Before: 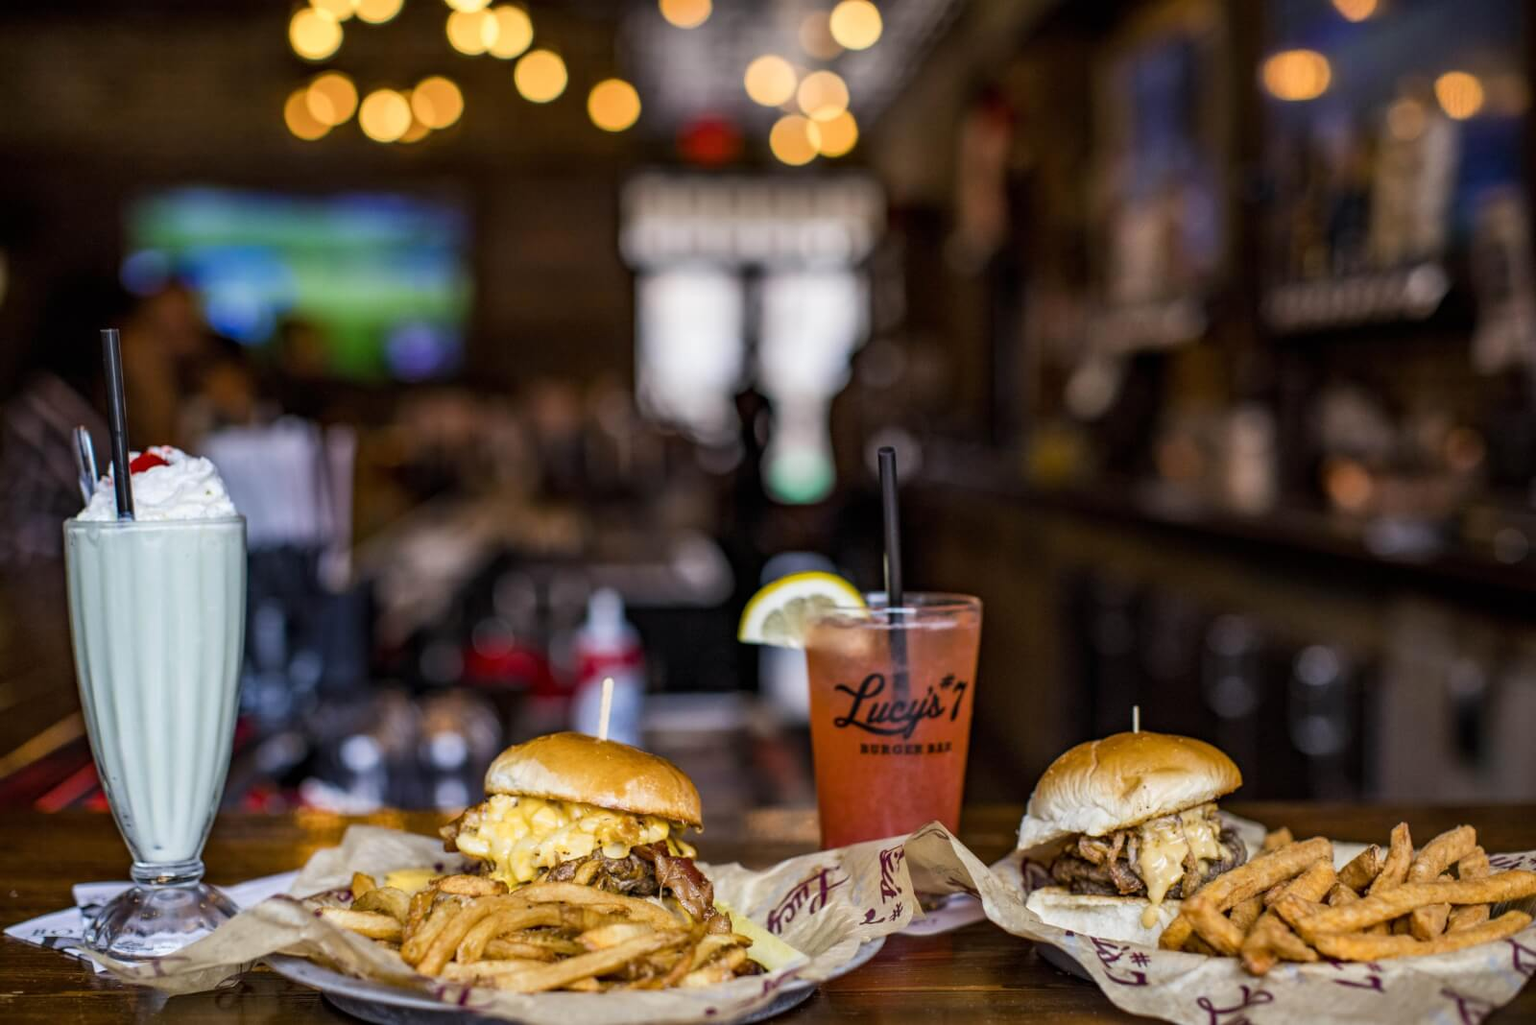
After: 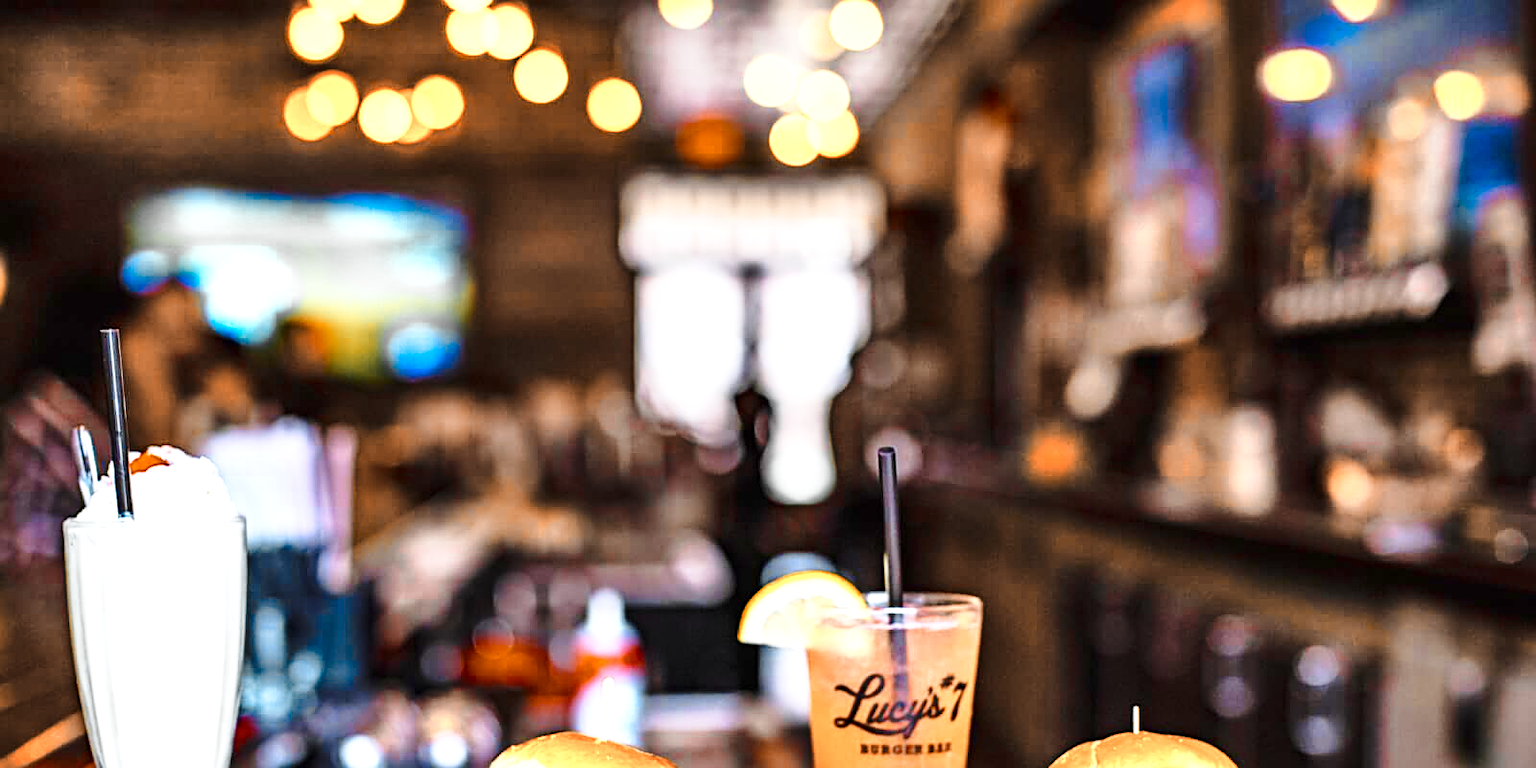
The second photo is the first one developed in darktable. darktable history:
sharpen: on, module defaults
crop: bottom 24.992%
base curve: curves: ch0 [(0, 0) (0.028, 0.03) (0.121, 0.232) (0.46, 0.748) (0.859, 0.968) (1, 1)], preserve colors none
shadows and highlights: radius 108.64, shadows 44.7, highlights -66.7, low approximation 0.01, soften with gaussian
exposure: black level correction 0, exposure 1.001 EV, compensate highlight preservation false
color zones: curves: ch0 [(0.009, 0.528) (0.136, 0.6) (0.255, 0.586) (0.39, 0.528) (0.522, 0.584) (0.686, 0.736) (0.849, 0.561)]; ch1 [(0.045, 0.781) (0.14, 0.416) (0.257, 0.695) (0.442, 0.032) (0.738, 0.338) (0.818, 0.632) (0.891, 0.741) (1, 0.704)]; ch2 [(0, 0.667) (0.141, 0.52) (0.26, 0.37) (0.474, 0.432) (0.743, 0.286)]
